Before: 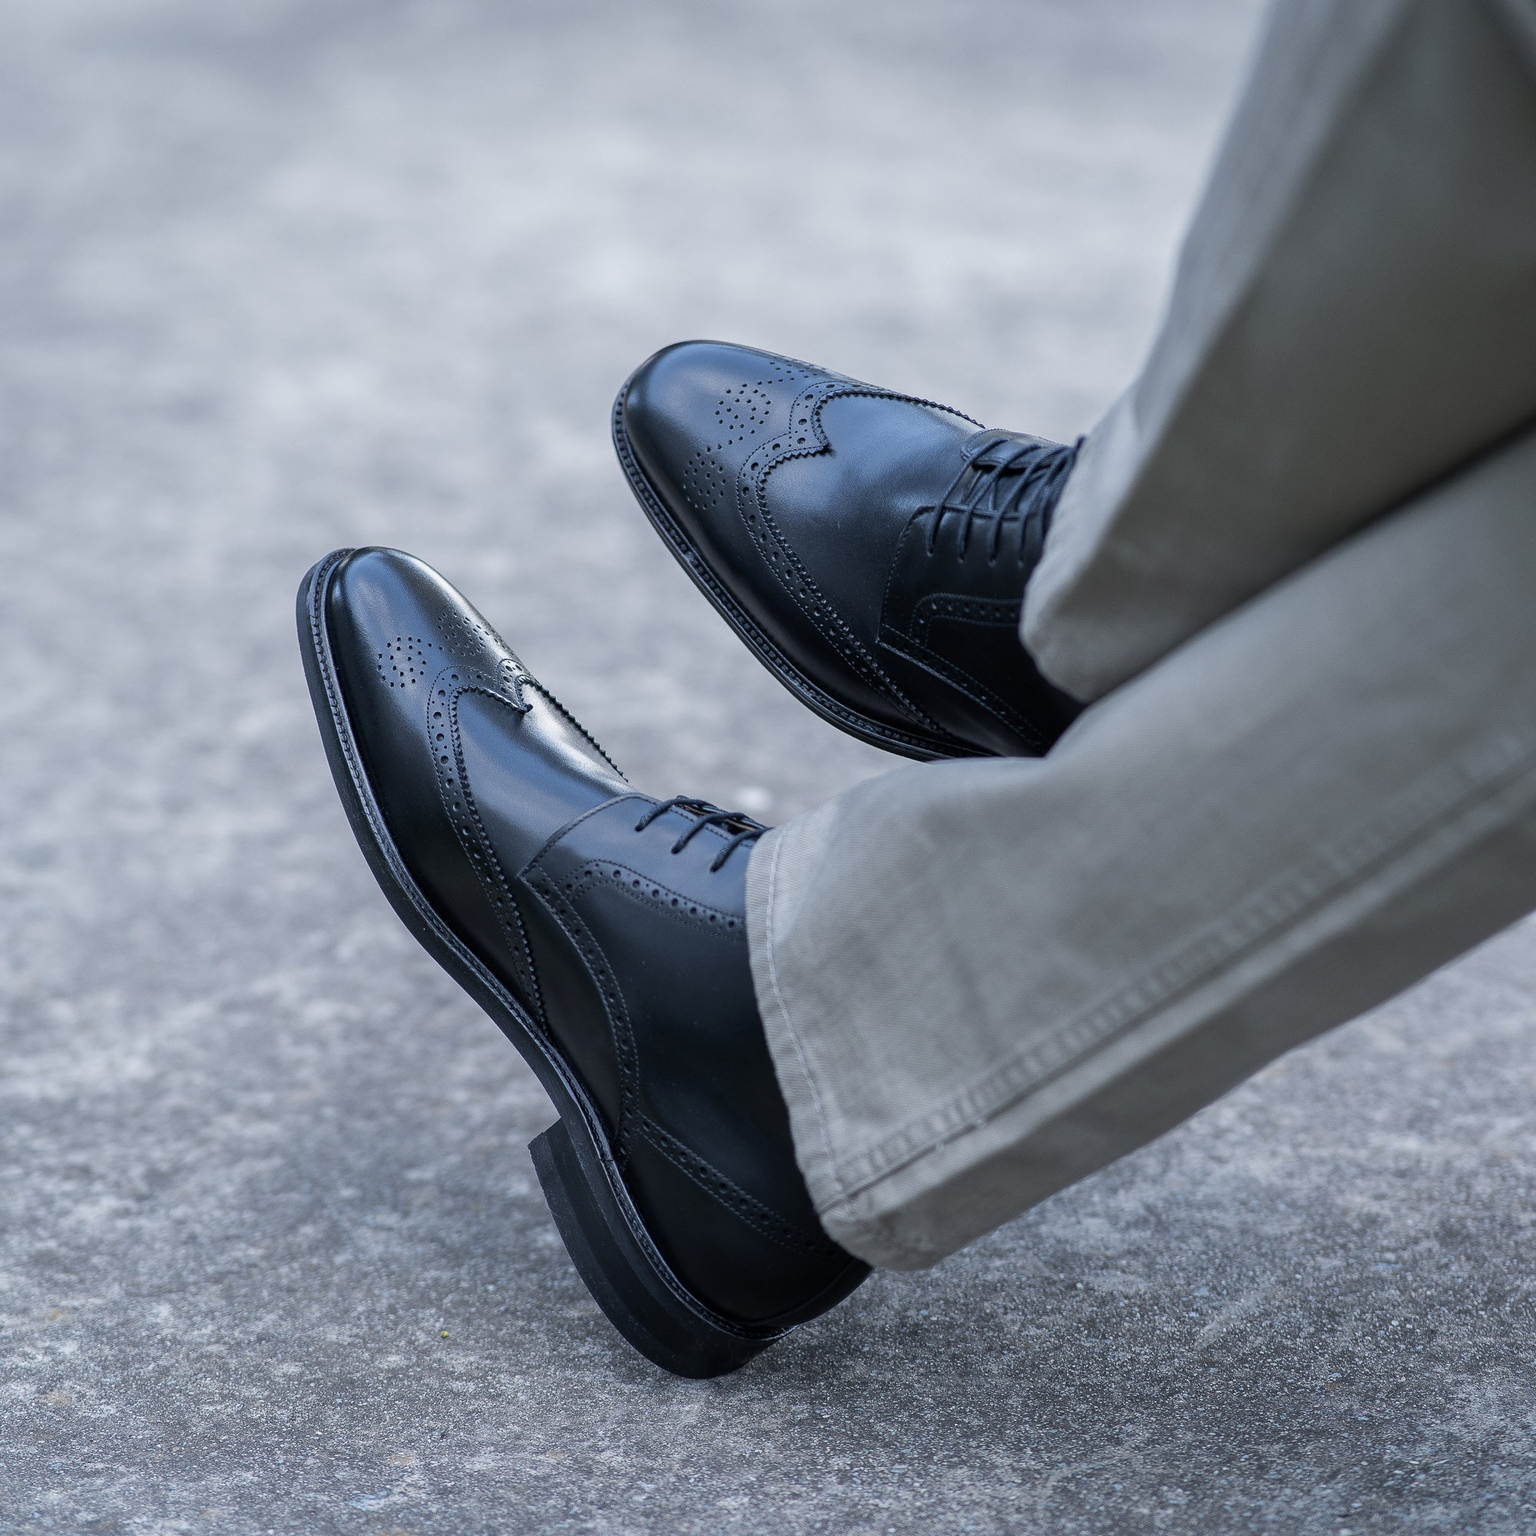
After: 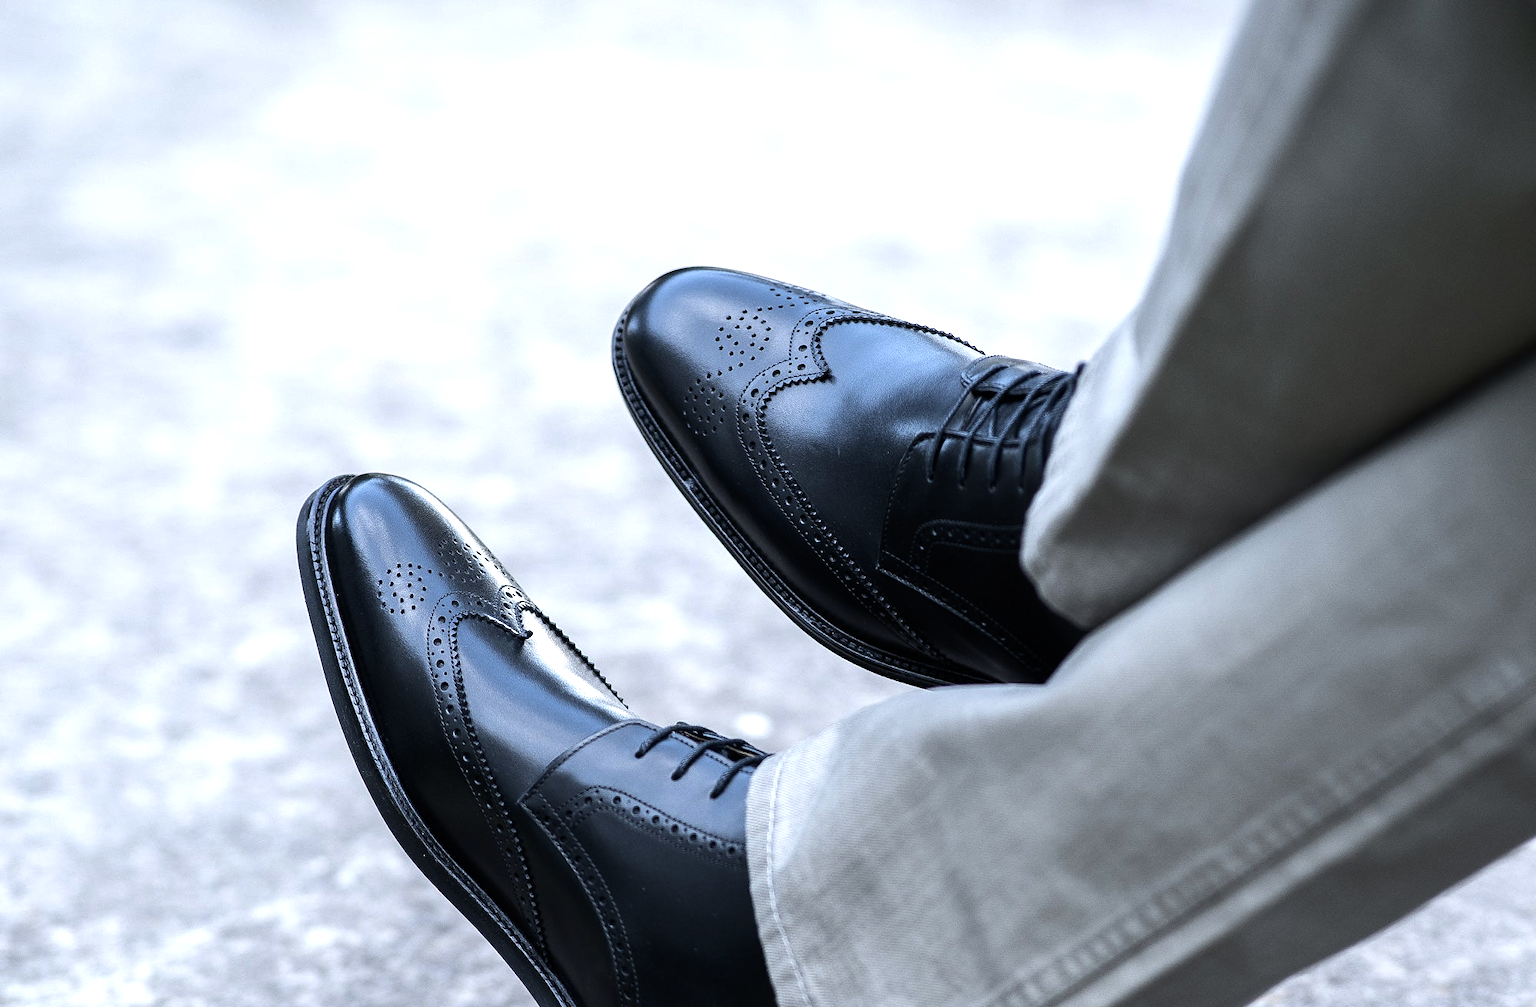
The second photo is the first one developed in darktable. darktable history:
tone equalizer: -8 EV -1.08 EV, -7 EV -1.01 EV, -6 EV -0.867 EV, -5 EV -0.578 EV, -3 EV 0.578 EV, -2 EV 0.867 EV, -1 EV 1.01 EV, +0 EV 1.08 EV, edges refinement/feathering 500, mask exposure compensation -1.57 EV, preserve details no
crop and rotate: top 4.848%, bottom 29.503%
